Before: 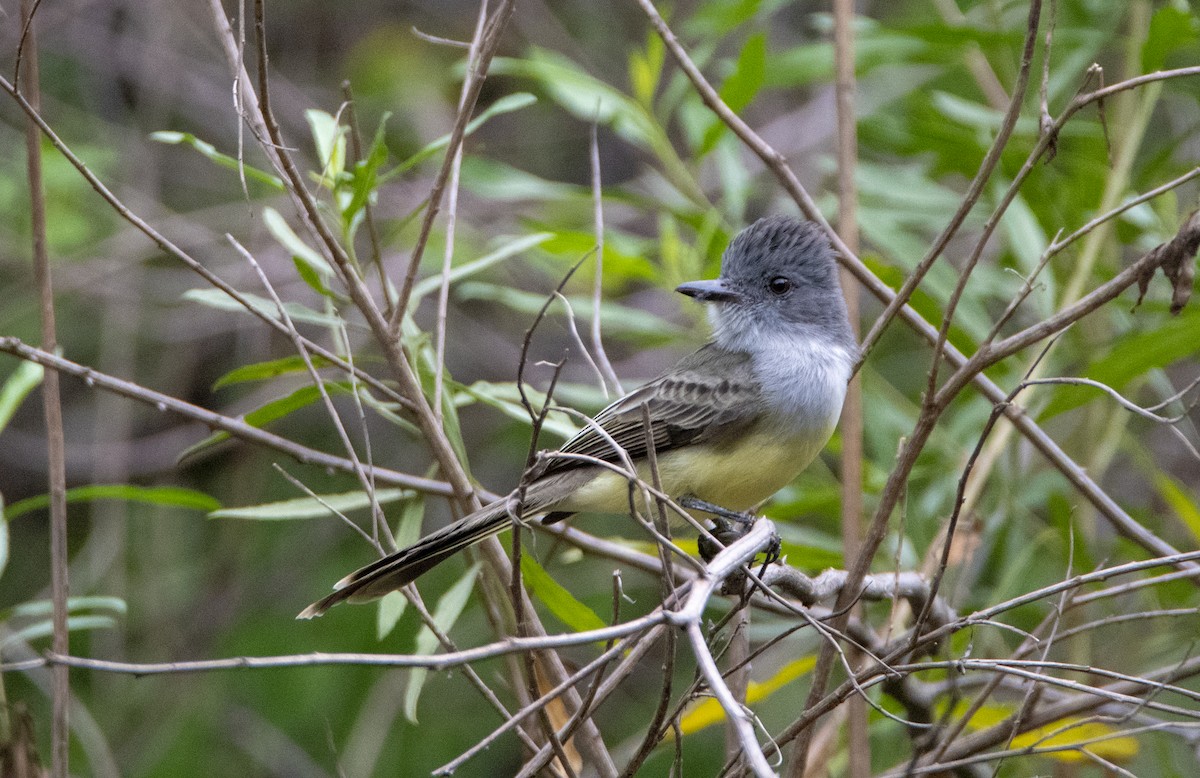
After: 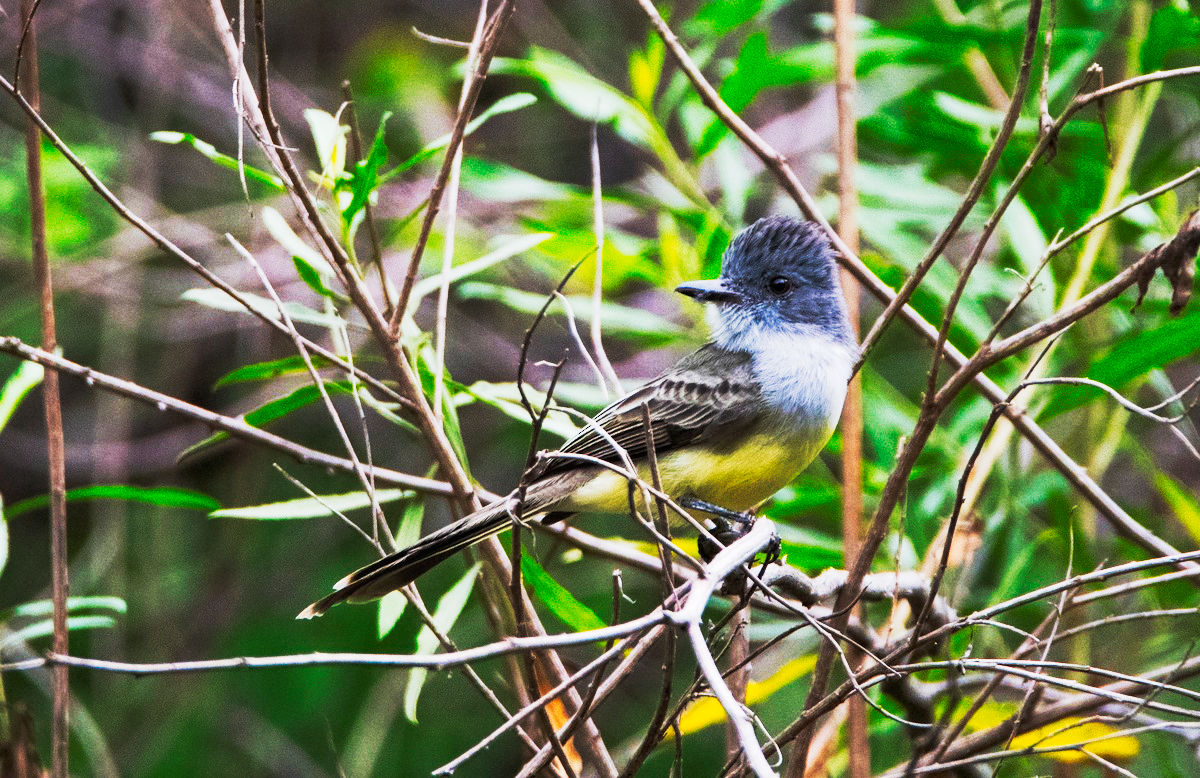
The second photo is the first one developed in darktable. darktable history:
local contrast: mode bilateral grid, contrast 100, coarseness 99, detail 91%, midtone range 0.2
tone curve: curves: ch0 [(0, 0) (0.427, 0.375) (0.616, 0.801) (1, 1)], preserve colors none
